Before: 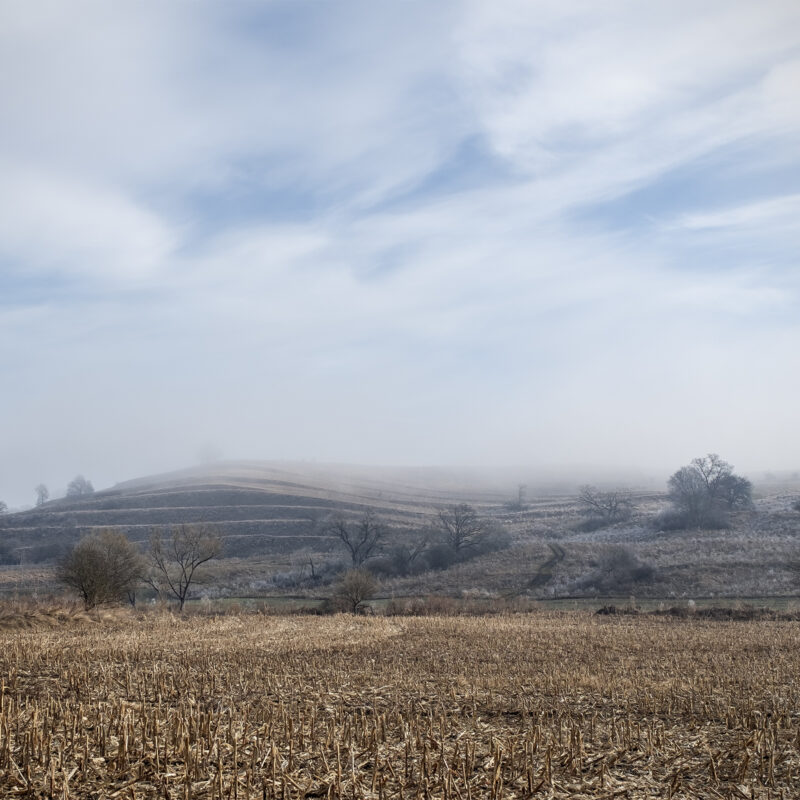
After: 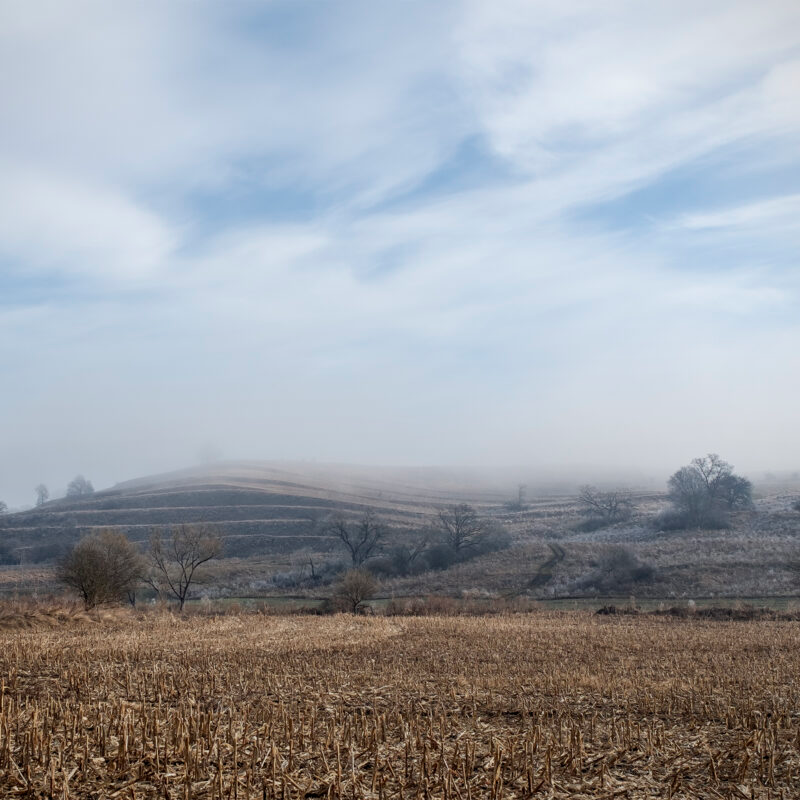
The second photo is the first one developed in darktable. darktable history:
graduated density: rotation -180°, offset 24.95
